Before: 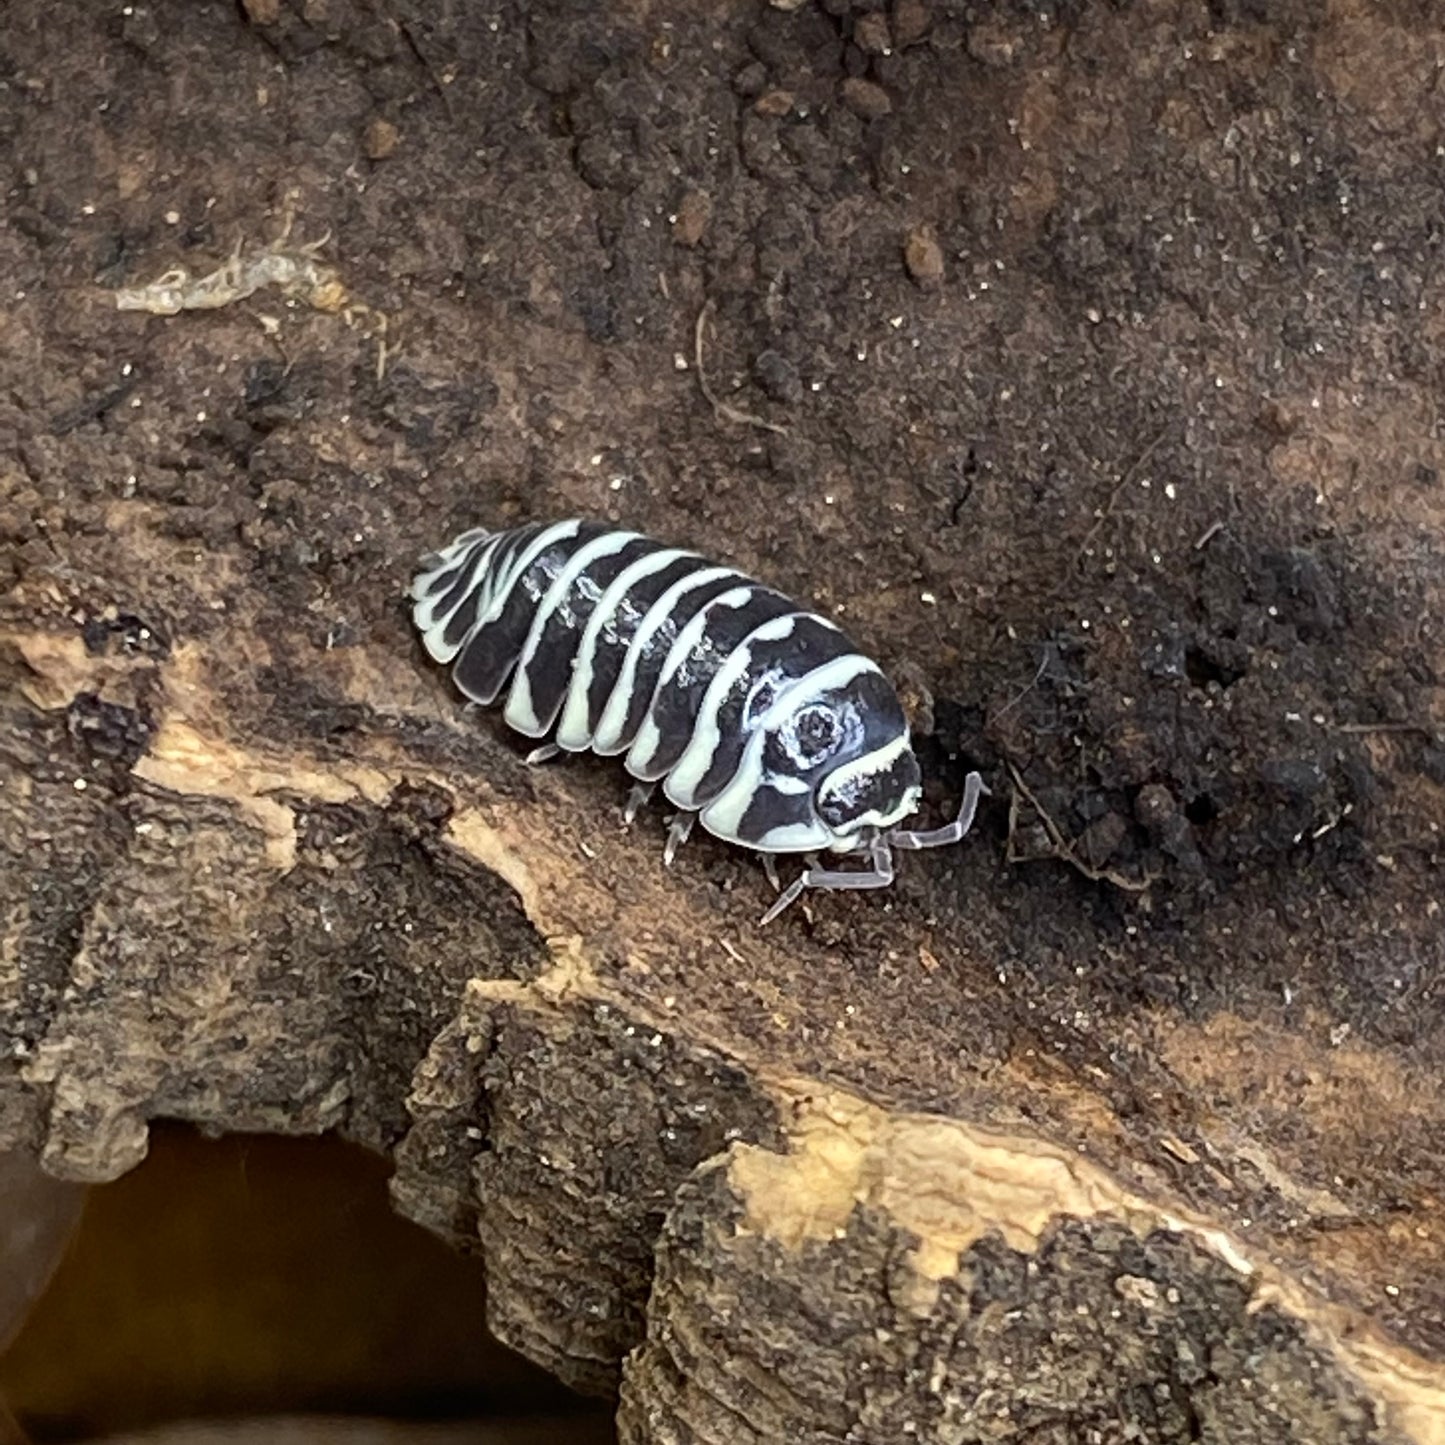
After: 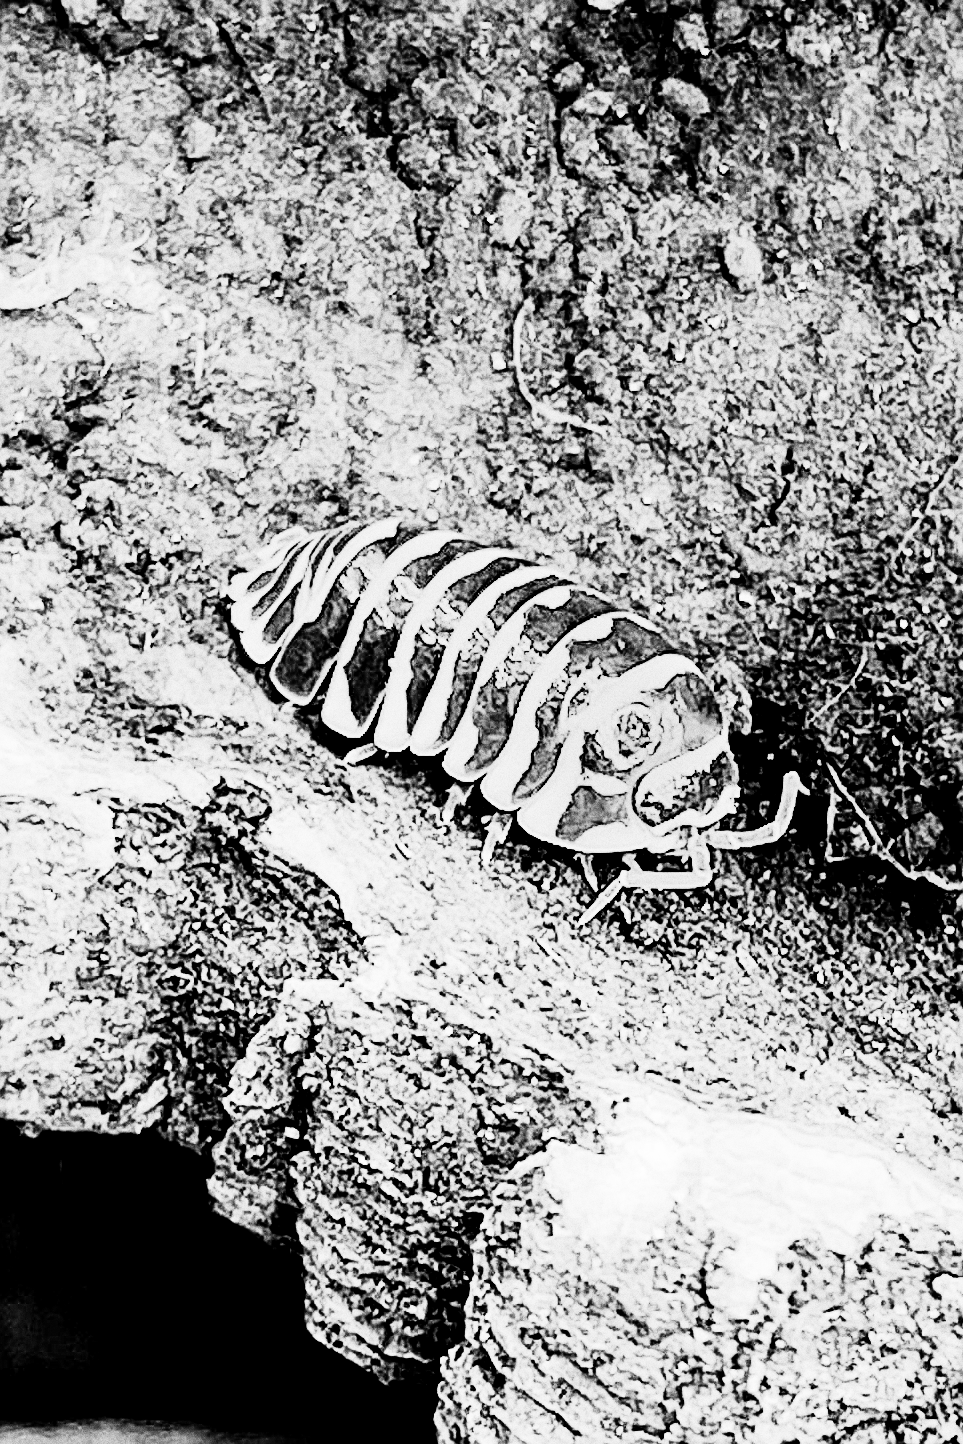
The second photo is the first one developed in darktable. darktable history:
tone equalizer: -8 EV -0.417 EV, -7 EV -0.389 EV, -6 EV -0.333 EV, -5 EV -0.222 EV, -3 EV 0.222 EV, -2 EV 0.333 EV, -1 EV 0.389 EV, +0 EV 0.417 EV, edges refinement/feathering 500, mask exposure compensation -1.57 EV, preserve details no
monochrome: a -74.22, b 78.2
grain: coarseness 0.09 ISO, strength 40%
white balance: red 0.871, blue 1.249
exposure: black level correction 0.016, exposure 1.774 EV, compensate highlight preservation false
rgb curve: curves: ch0 [(0, 0) (0.21, 0.15) (0.24, 0.21) (0.5, 0.75) (0.75, 0.96) (0.89, 0.99) (1, 1)]; ch1 [(0, 0.02) (0.21, 0.13) (0.25, 0.2) (0.5, 0.67) (0.75, 0.9) (0.89, 0.97) (1, 1)]; ch2 [(0, 0.02) (0.21, 0.13) (0.25, 0.2) (0.5, 0.67) (0.75, 0.9) (0.89, 0.97) (1, 1)], compensate middle gray true
crop and rotate: left 12.648%, right 20.685%
sharpen: on, module defaults
